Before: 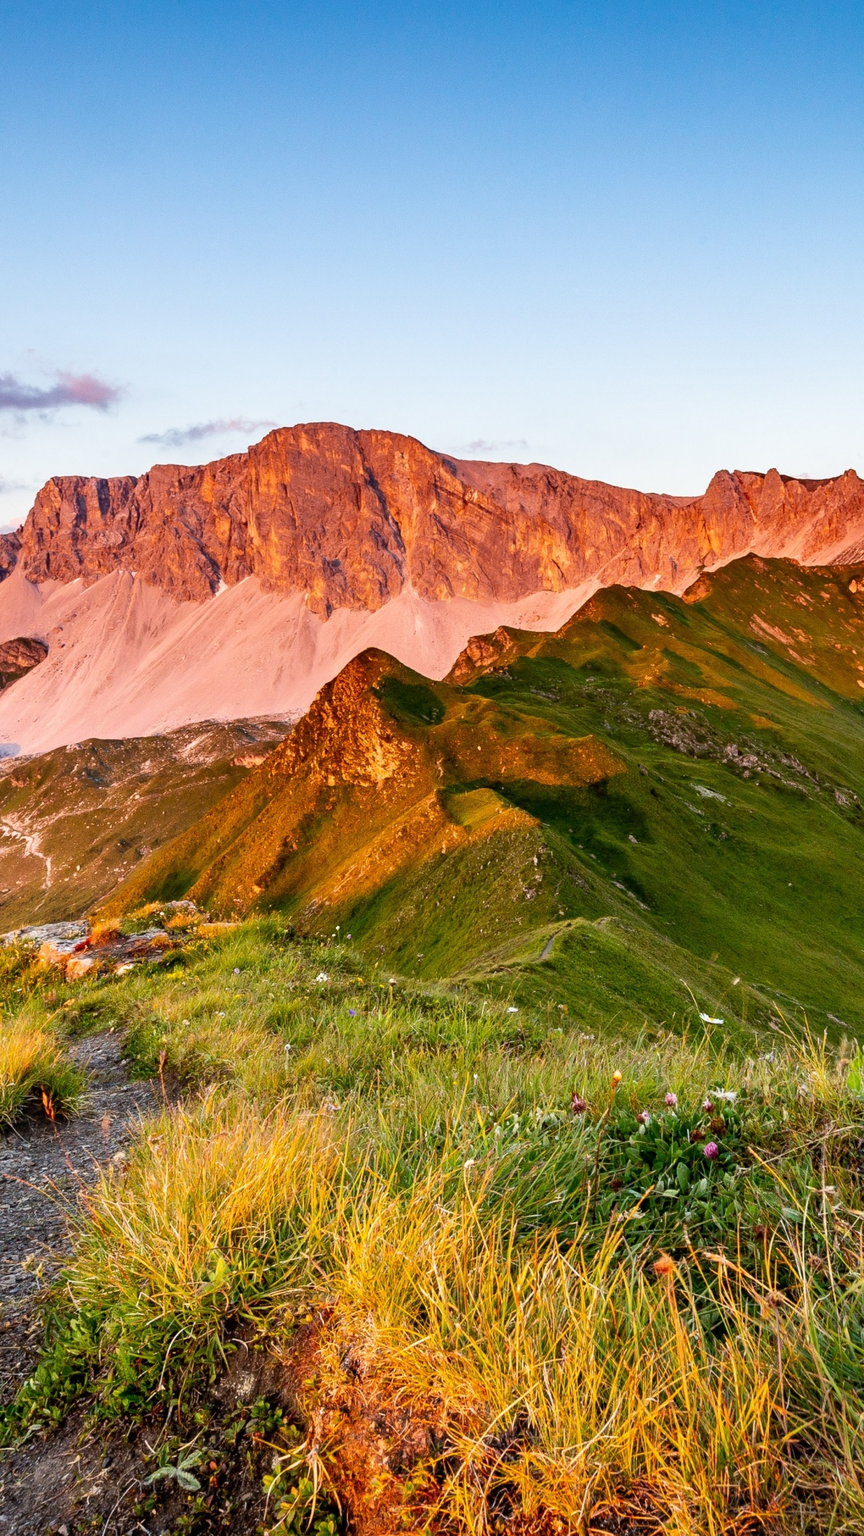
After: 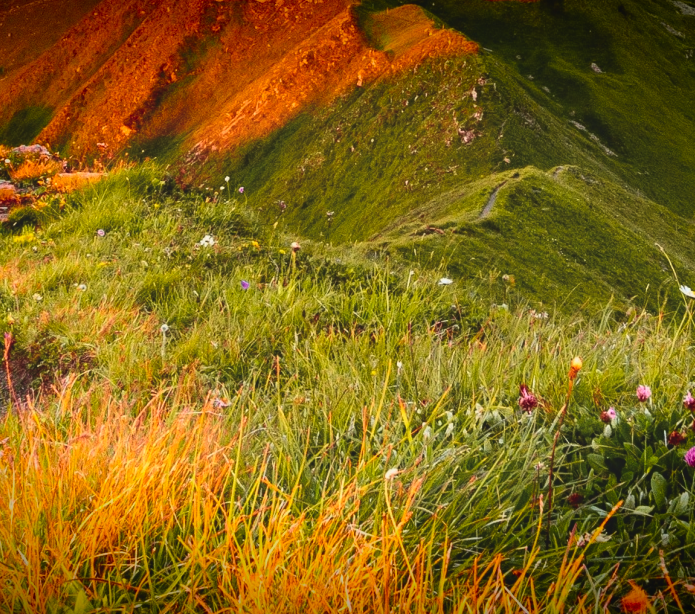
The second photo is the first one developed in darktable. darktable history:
crop: left 18.091%, top 51.13%, right 17.525%, bottom 16.85%
tone curve: curves: ch0 [(0, 0.036) (0.119, 0.115) (0.466, 0.498) (0.715, 0.767) (0.817, 0.865) (1, 0.998)]; ch1 [(0, 0) (0.377, 0.416) (0.44, 0.461) (0.487, 0.49) (0.514, 0.517) (0.536, 0.577) (0.66, 0.724) (1, 1)]; ch2 [(0, 0) (0.38, 0.405) (0.463, 0.443) (0.492, 0.486) (0.526, 0.541) (0.578, 0.598) (0.653, 0.698) (1, 1)], color space Lab, independent channels, preserve colors none
exposure: black level correction -0.014, exposure -0.193 EV, compensate highlight preservation false
vignetting: fall-off start 98.29%, fall-off radius 100%, brightness -1, saturation 0.5, width/height ratio 1.428
